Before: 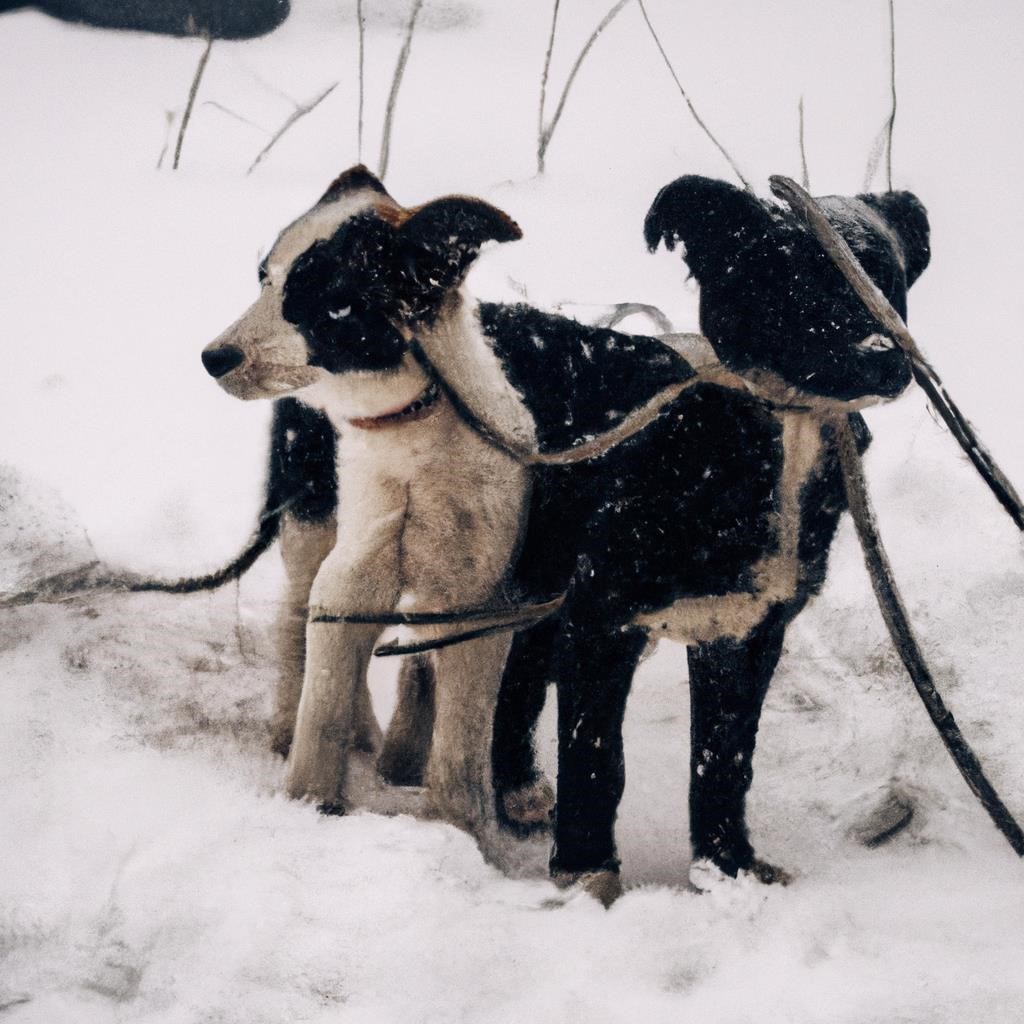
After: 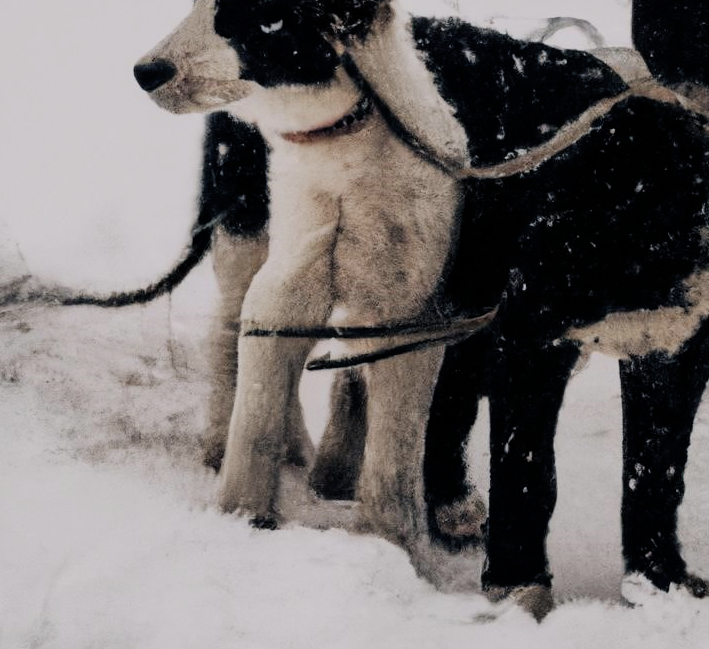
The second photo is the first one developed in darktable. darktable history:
crop: left 6.722%, top 27.999%, right 24.02%, bottom 8.586%
color correction: highlights b* 0.013, saturation 0.843
filmic rgb: black relative exposure -7.65 EV, white relative exposure 4.56 EV, threshold 5.98 EV, hardness 3.61, color science v6 (2022), enable highlight reconstruction true
